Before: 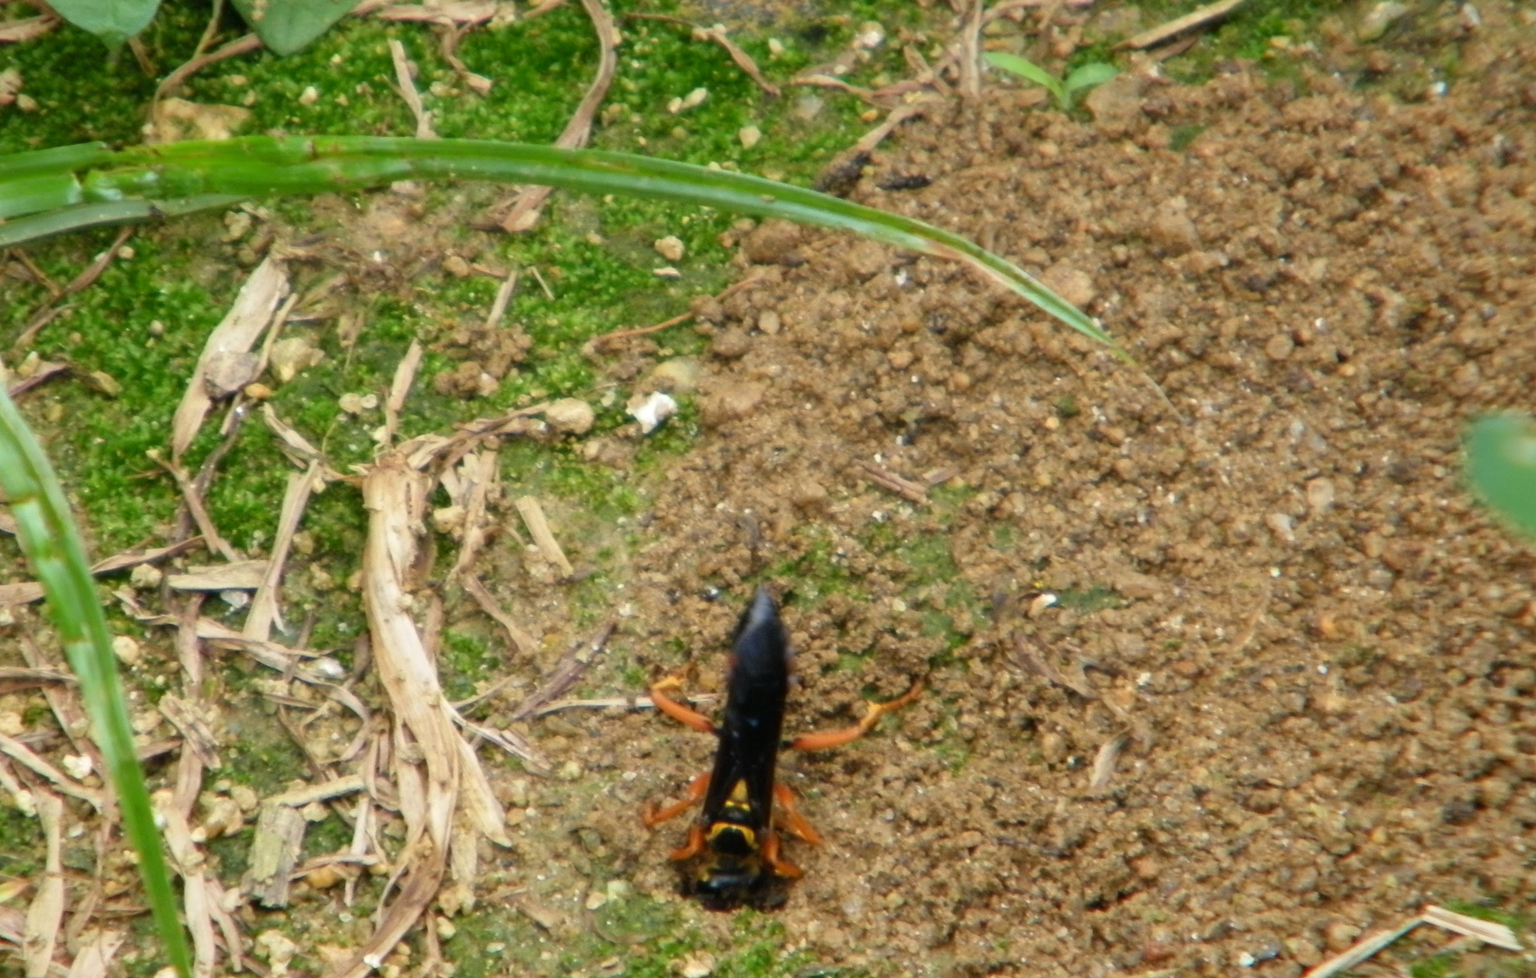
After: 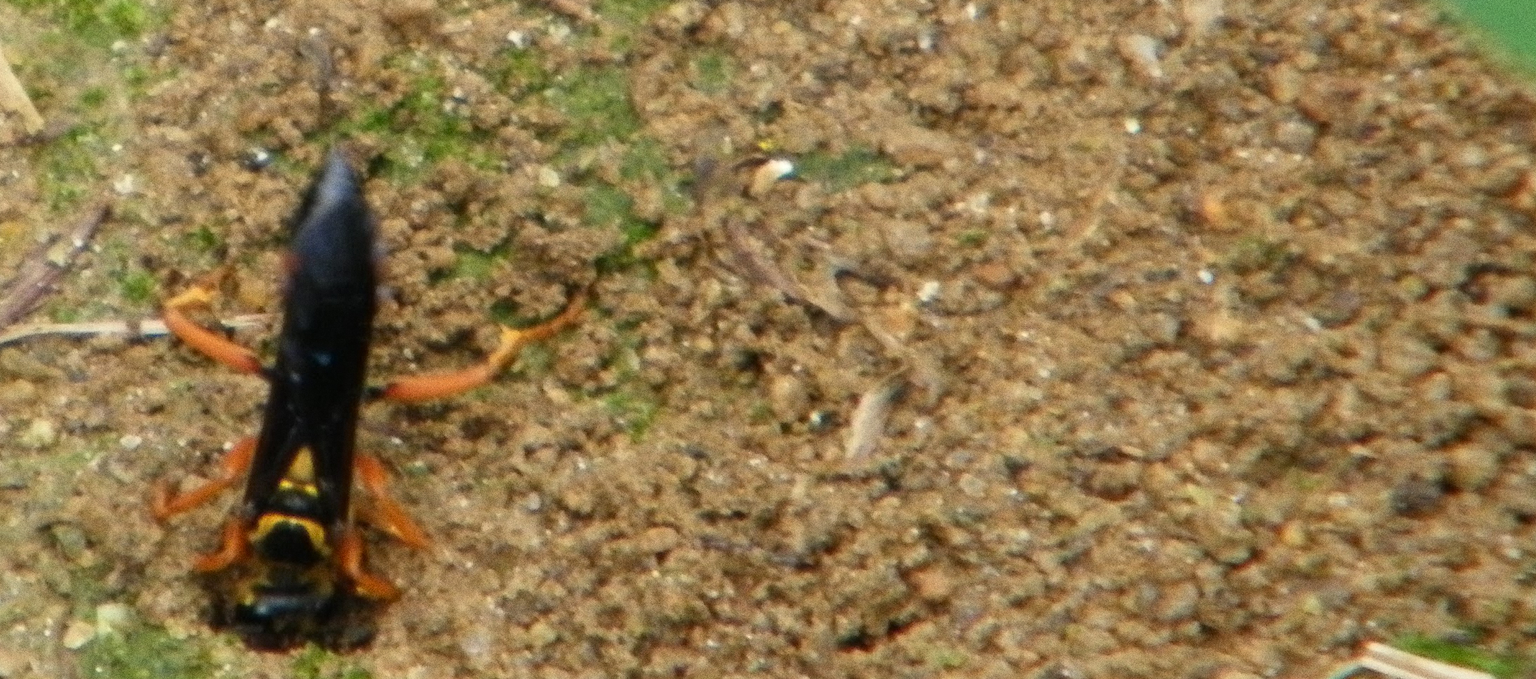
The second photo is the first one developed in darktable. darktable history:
grain: coarseness 0.09 ISO, strength 40%
crop and rotate: left 35.509%, top 50.238%, bottom 4.934%
